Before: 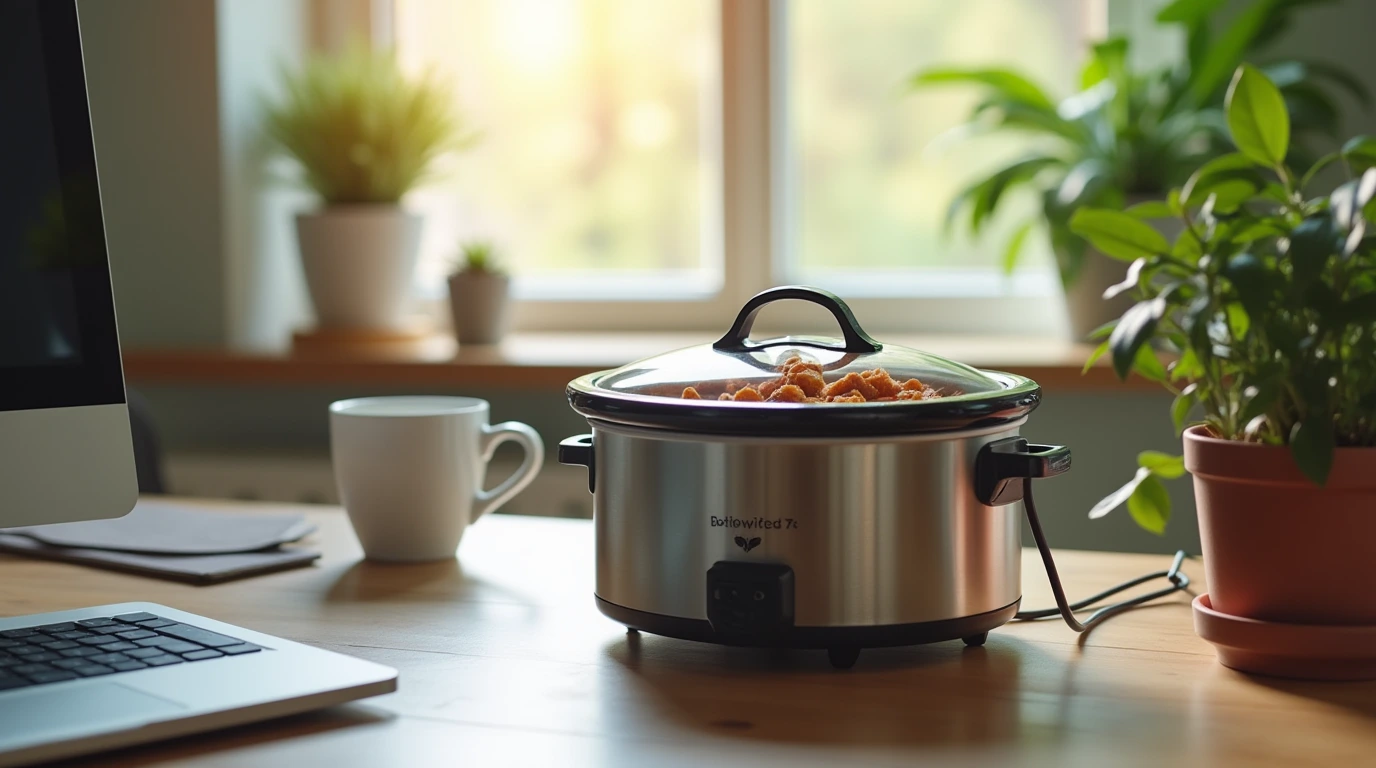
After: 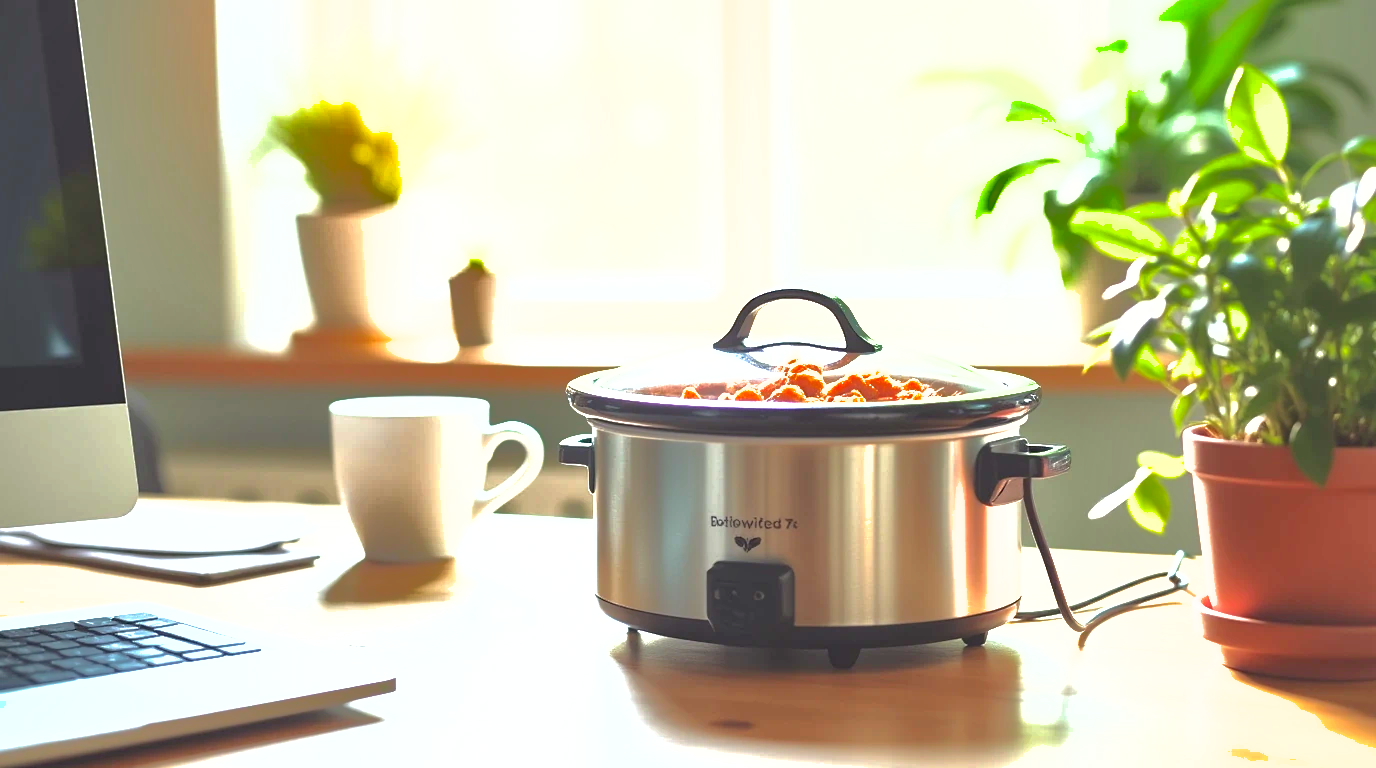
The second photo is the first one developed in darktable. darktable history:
shadows and highlights: shadows 40, highlights -60
exposure: black level correction 0, exposure 2.327 EV, compensate exposure bias true, compensate highlight preservation false
